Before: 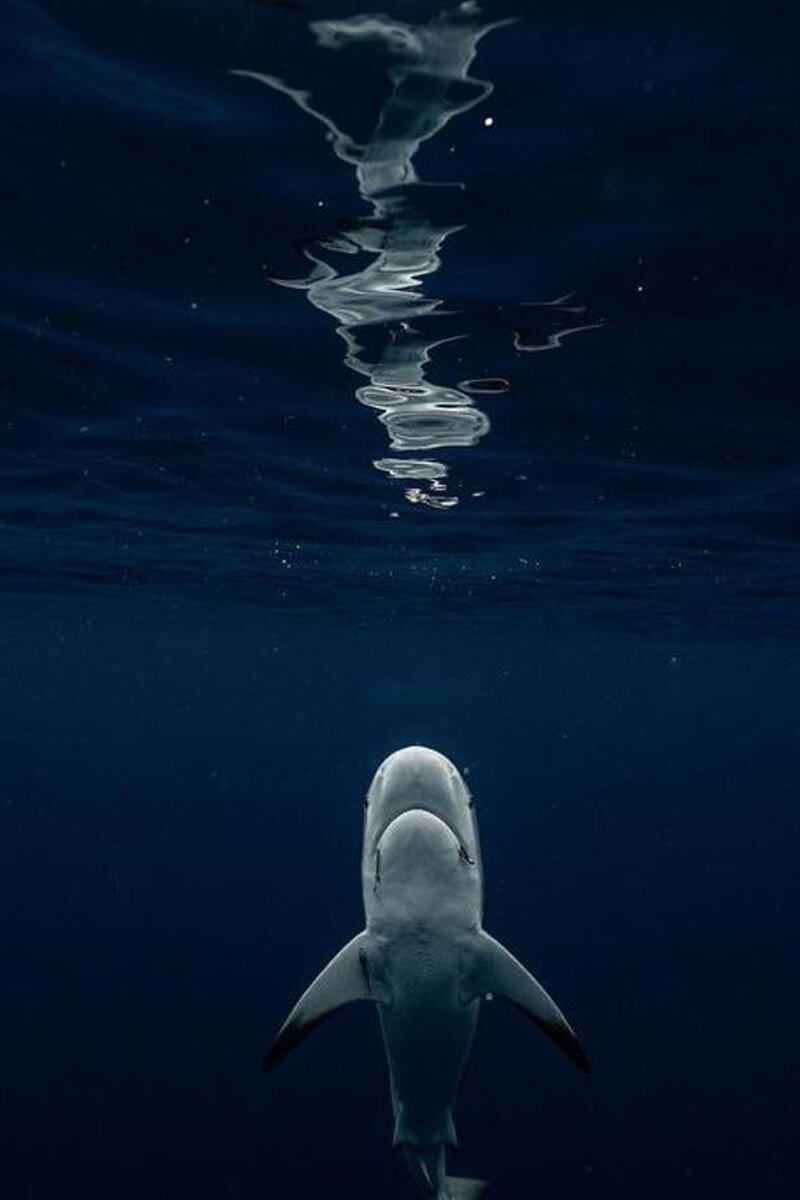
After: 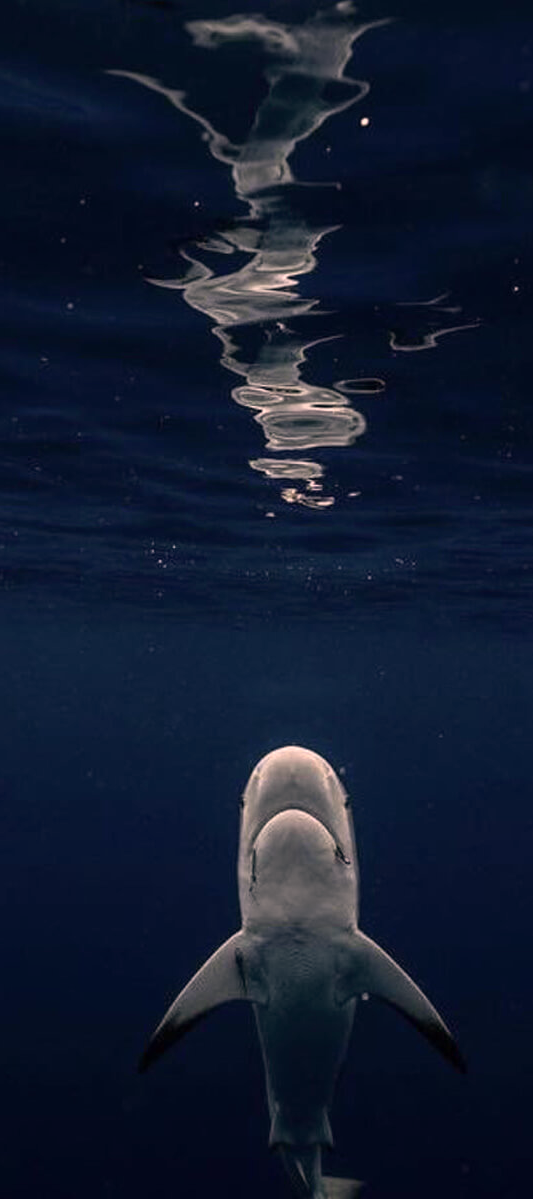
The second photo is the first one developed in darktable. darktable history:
crop and rotate: left 15.546%, right 17.787%
white balance: red 1.004, blue 1.024
tone equalizer: on, module defaults
color correction: highlights a* 17.88, highlights b* 18.79
